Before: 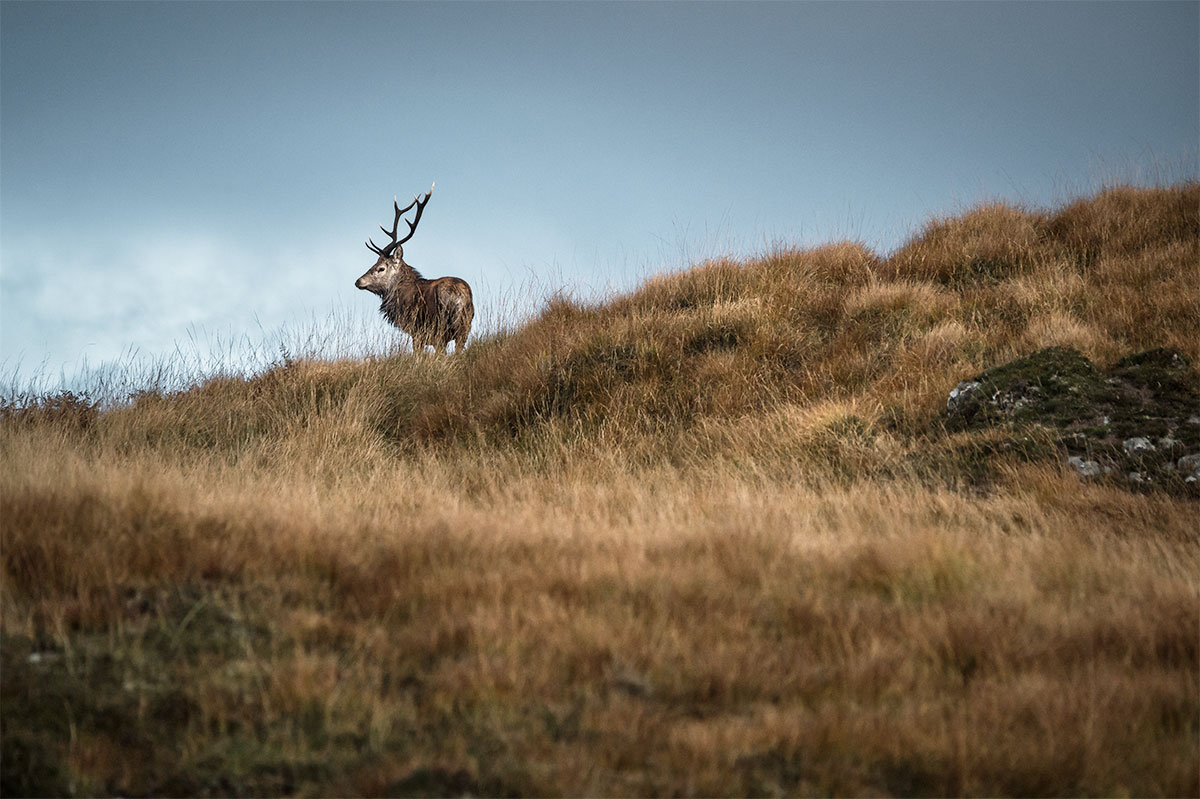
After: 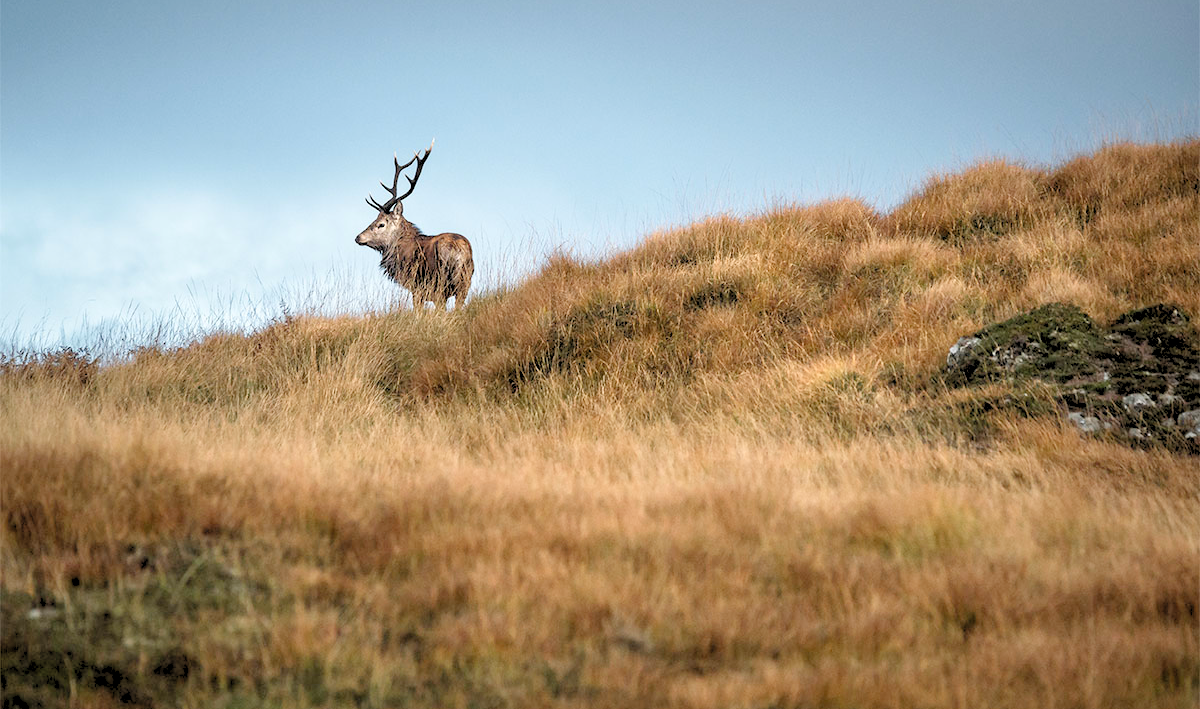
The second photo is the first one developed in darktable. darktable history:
crop and rotate: top 5.609%, bottom 5.609%
levels: levels [0.072, 0.414, 0.976]
